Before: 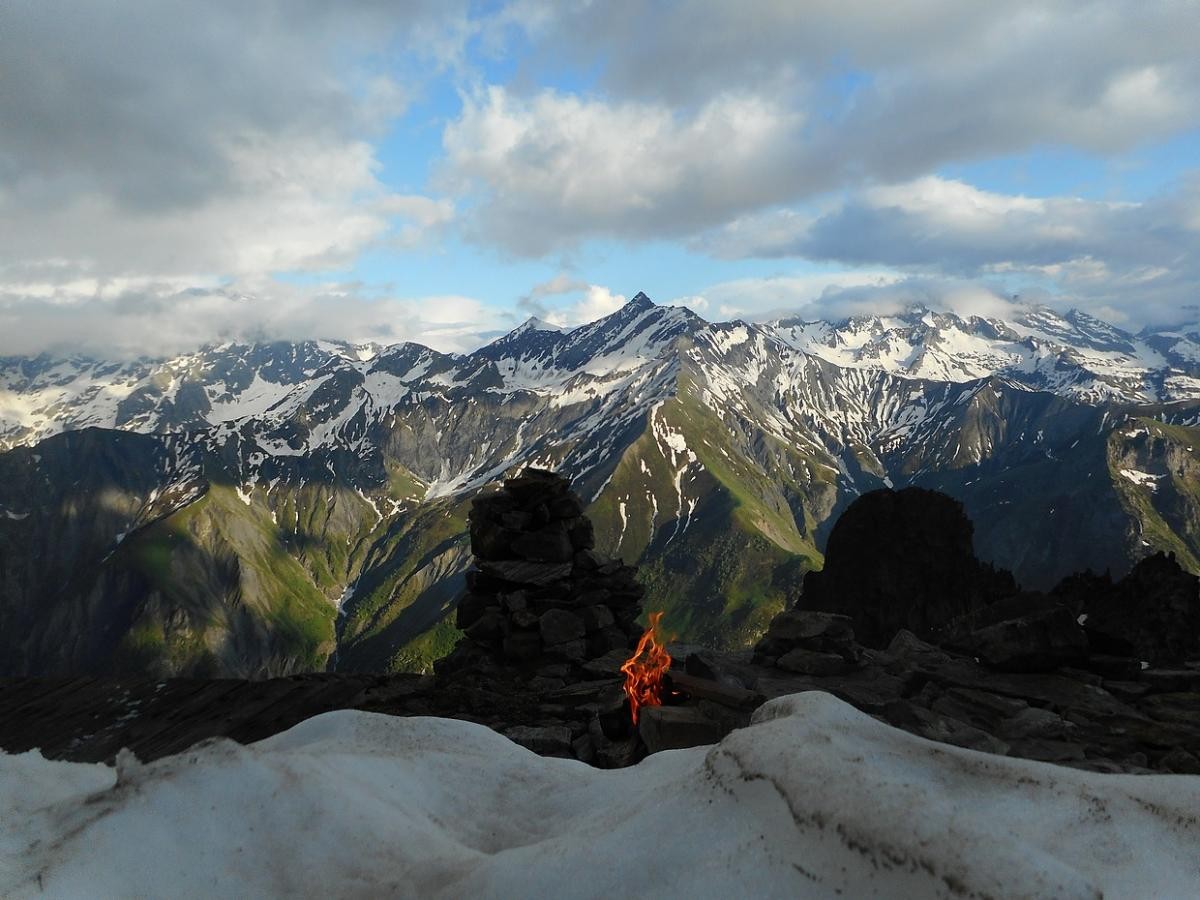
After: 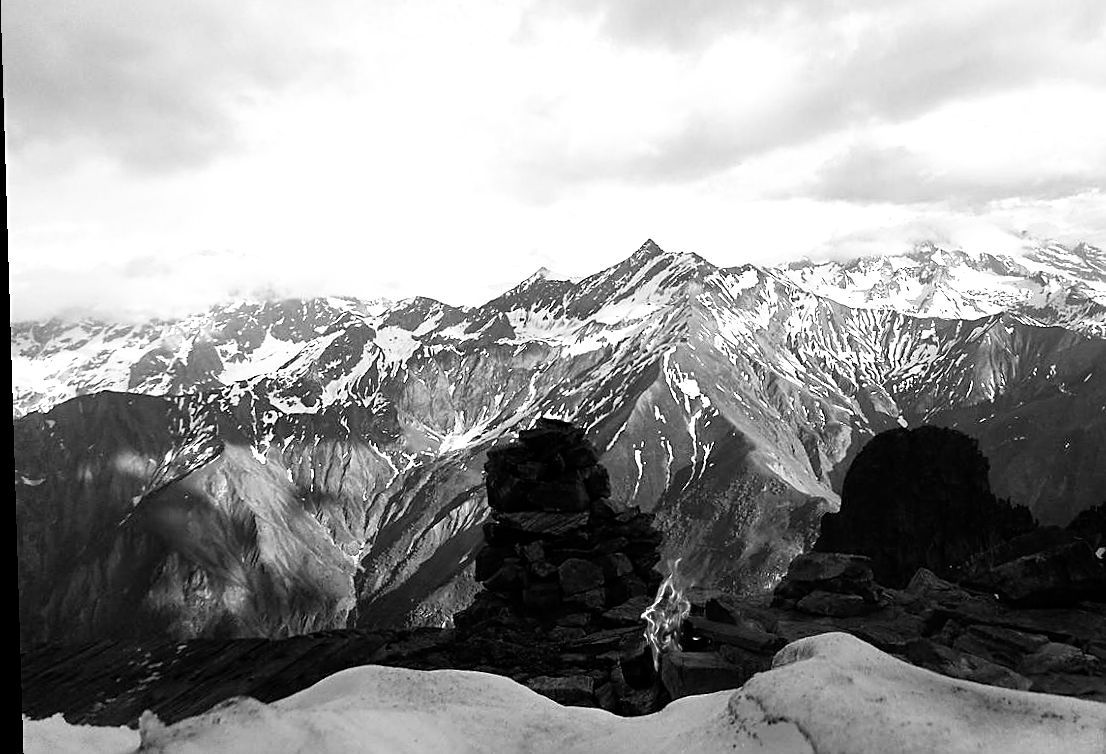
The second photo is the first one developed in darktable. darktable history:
filmic rgb: black relative exposure -12.8 EV, white relative exposure 2.8 EV, threshold 3 EV, target black luminance 0%, hardness 8.54, latitude 70.41%, contrast 1.133, shadows ↔ highlights balance -0.395%, color science v4 (2020), enable highlight reconstruction true
rotate and perspective: rotation -1.75°, automatic cropping off
crop: top 7.49%, right 9.717%, bottom 11.943%
exposure: black level correction 0, exposure 1.2 EV, compensate highlight preservation false
sharpen: on, module defaults
monochrome: a 16.01, b -2.65, highlights 0.52
